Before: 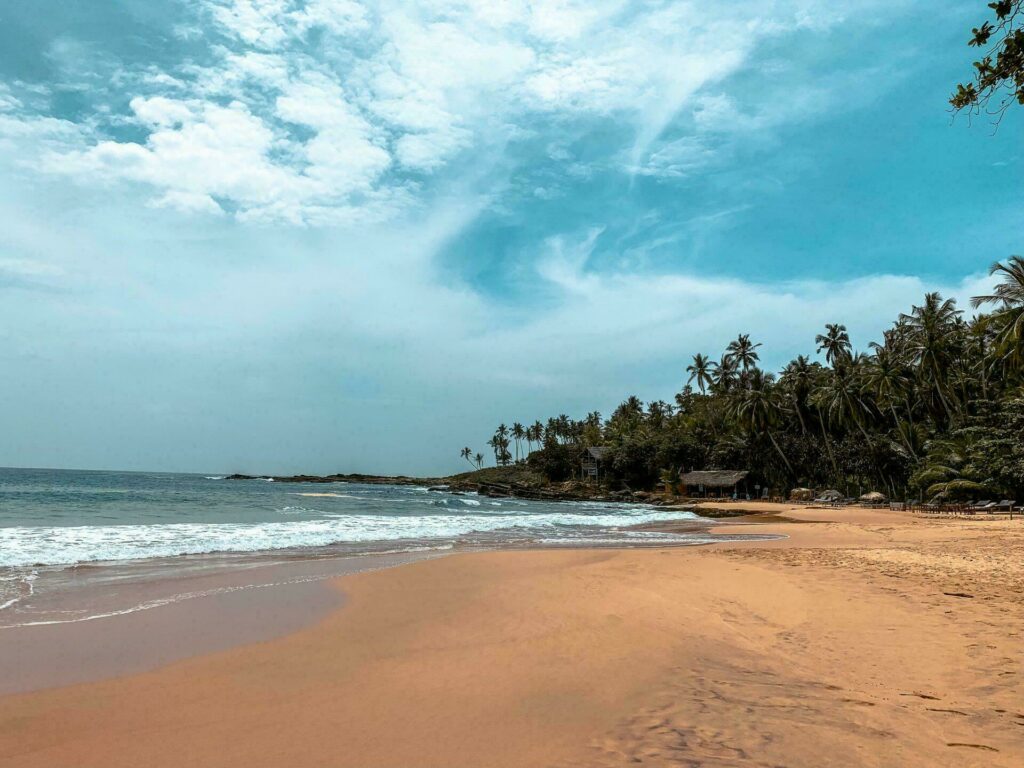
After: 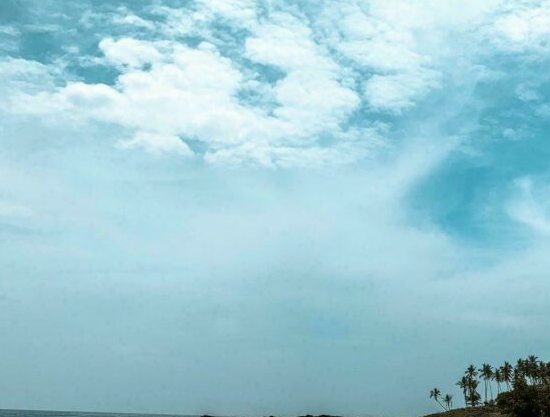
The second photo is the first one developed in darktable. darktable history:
crop and rotate: left 3.043%, top 7.702%, right 43.18%, bottom 37.903%
